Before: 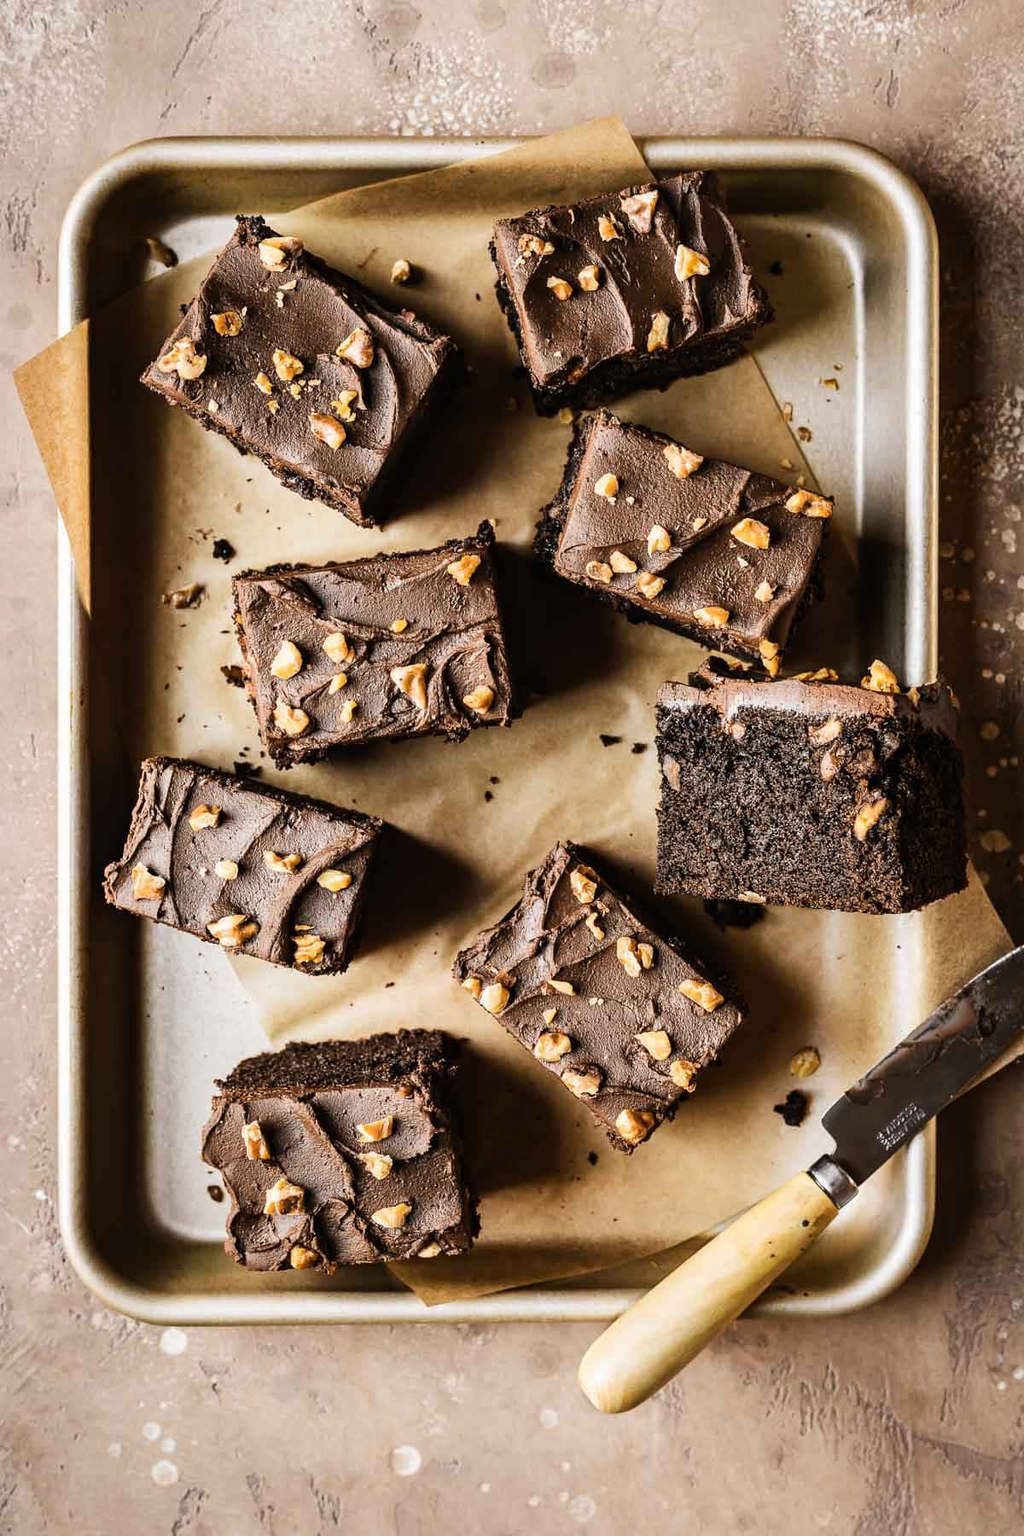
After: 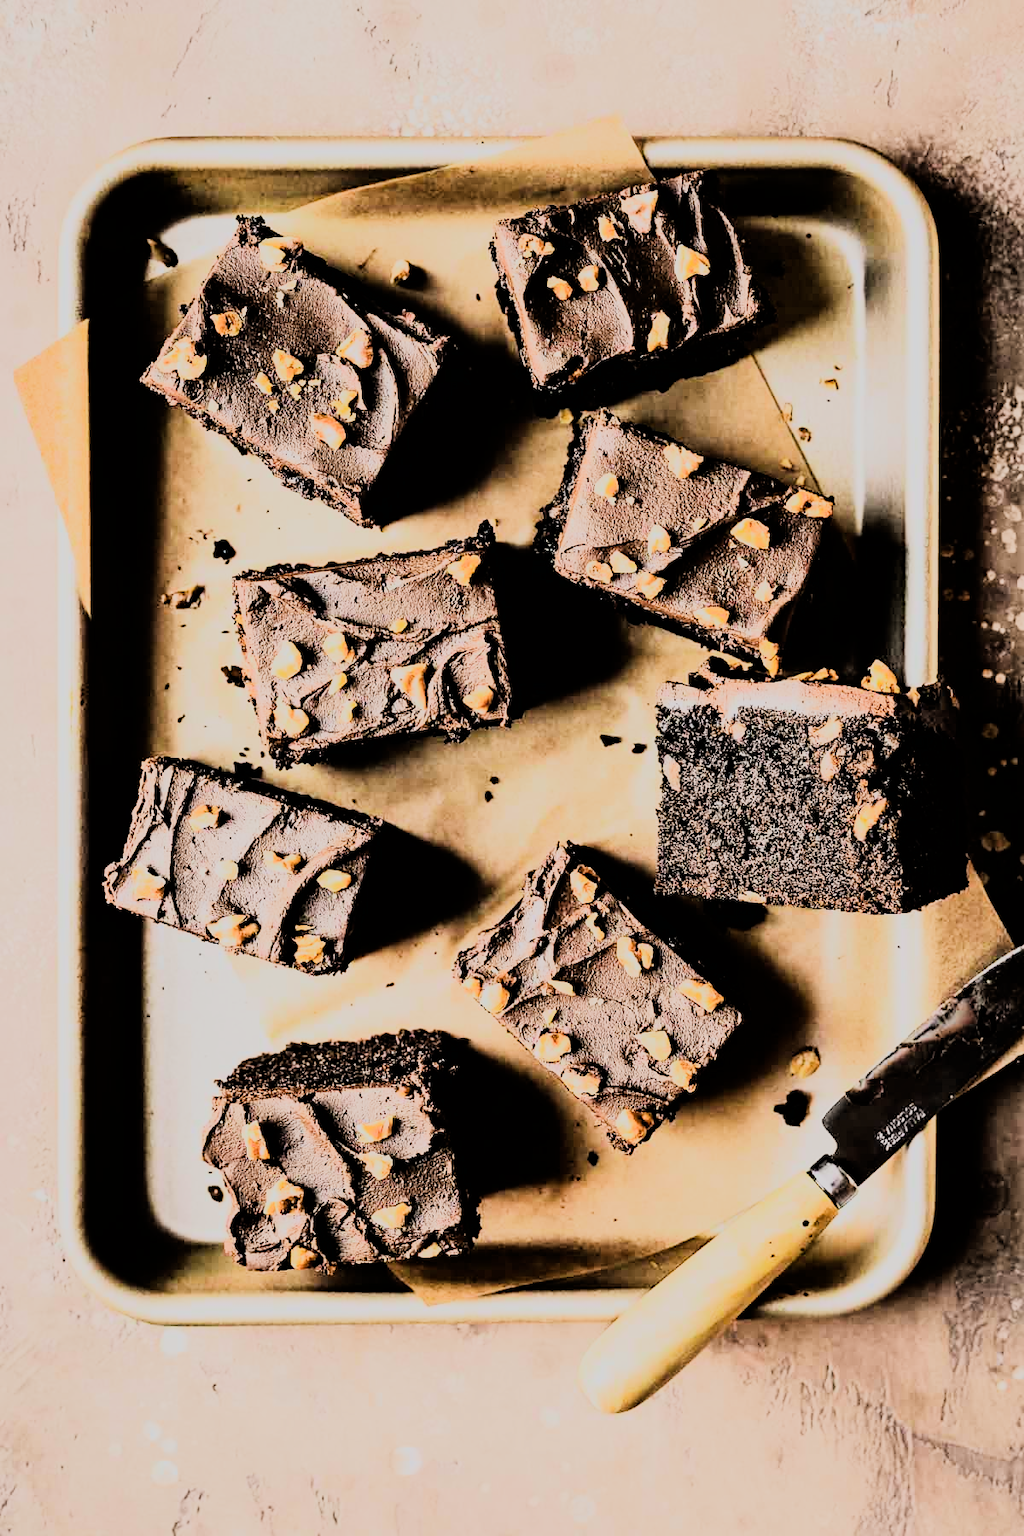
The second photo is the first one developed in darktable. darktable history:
rgb curve: curves: ch0 [(0, 0) (0.21, 0.15) (0.24, 0.21) (0.5, 0.75) (0.75, 0.96) (0.89, 0.99) (1, 1)]; ch1 [(0, 0.02) (0.21, 0.13) (0.25, 0.2) (0.5, 0.67) (0.75, 0.9) (0.89, 0.97) (1, 1)]; ch2 [(0, 0.02) (0.21, 0.13) (0.25, 0.2) (0.5, 0.67) (0.75, 0.9) (0.89, 0.97) (1, 1)], compensate middle gray true
contrast equalizer: octaves 7, y [[0.6 ×6], [0.55 ×6], [0 ×6], [0 ×6], [0 ×6]], mix 0.15
filmic rgb: black relative exposure -7.65 EV, white relative exposure 4.56 EV, hardness 3.61
